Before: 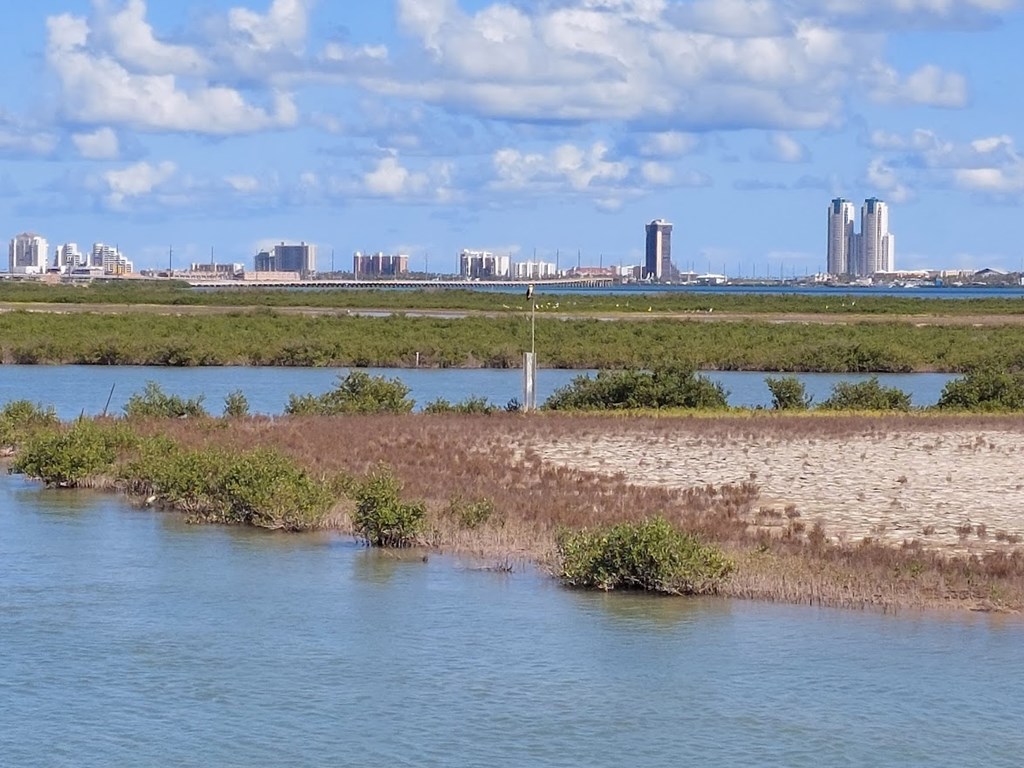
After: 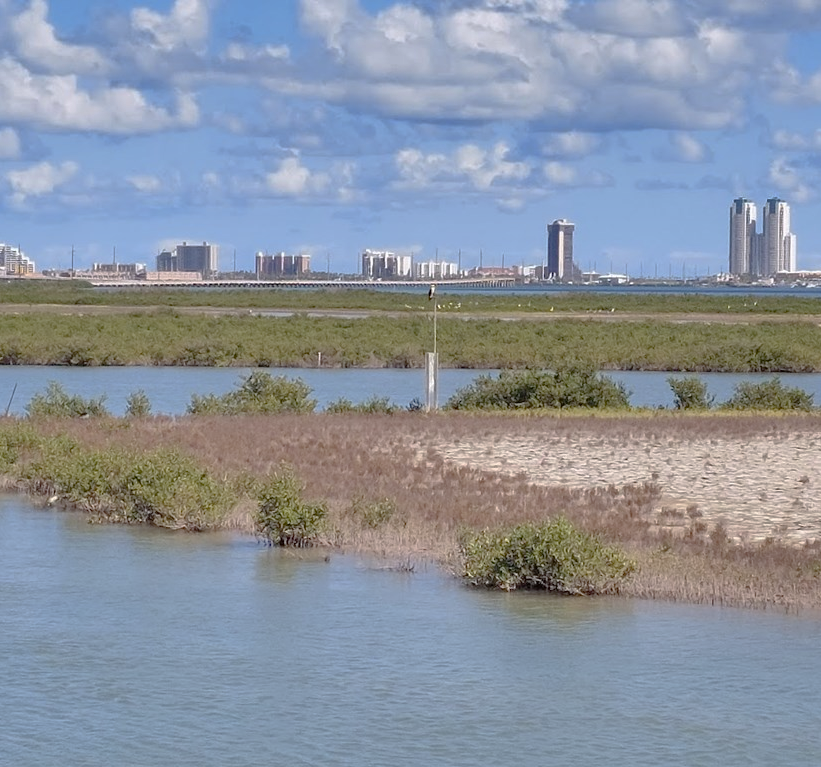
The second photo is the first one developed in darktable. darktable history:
exposure: compensate highlight preservation false
crop and rotate: left 9.617%, right 10.129%
shadows and highlights: radius 116.1, shadows 42.27, highlights -62.3, soften with gaussian
tone curve: curves: ch0 [(0, 0) (0.004, 0.008) (0.077, 0.156) (0.169, 0.29) (0.774, 0.774) (1, 1)], preserve colors none
